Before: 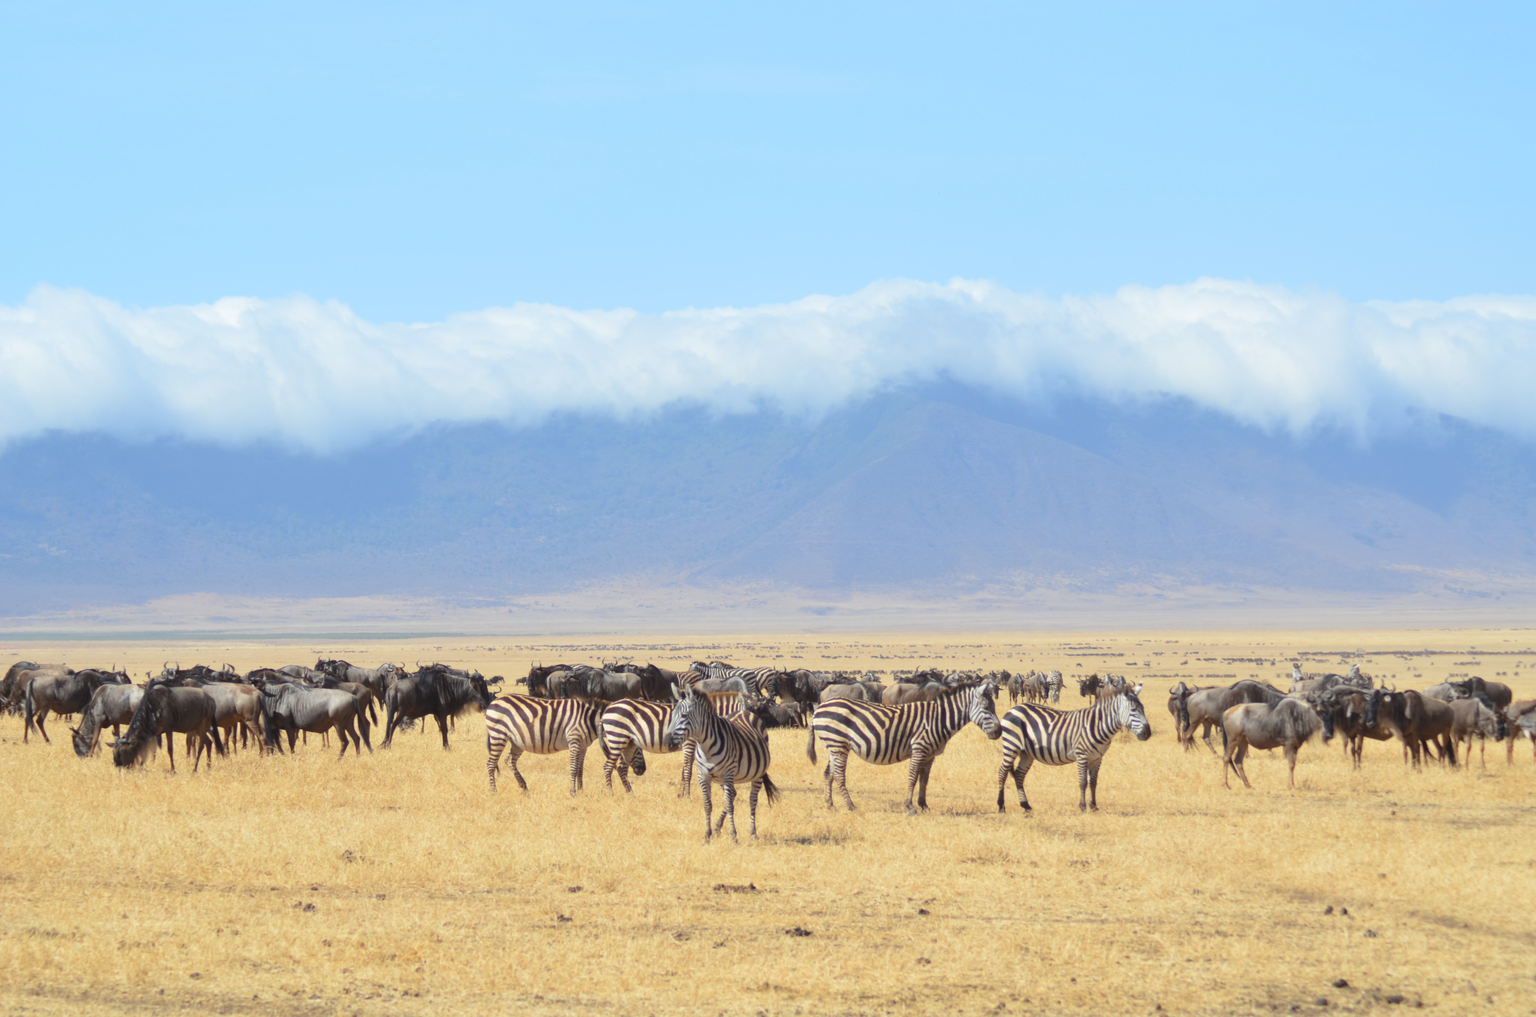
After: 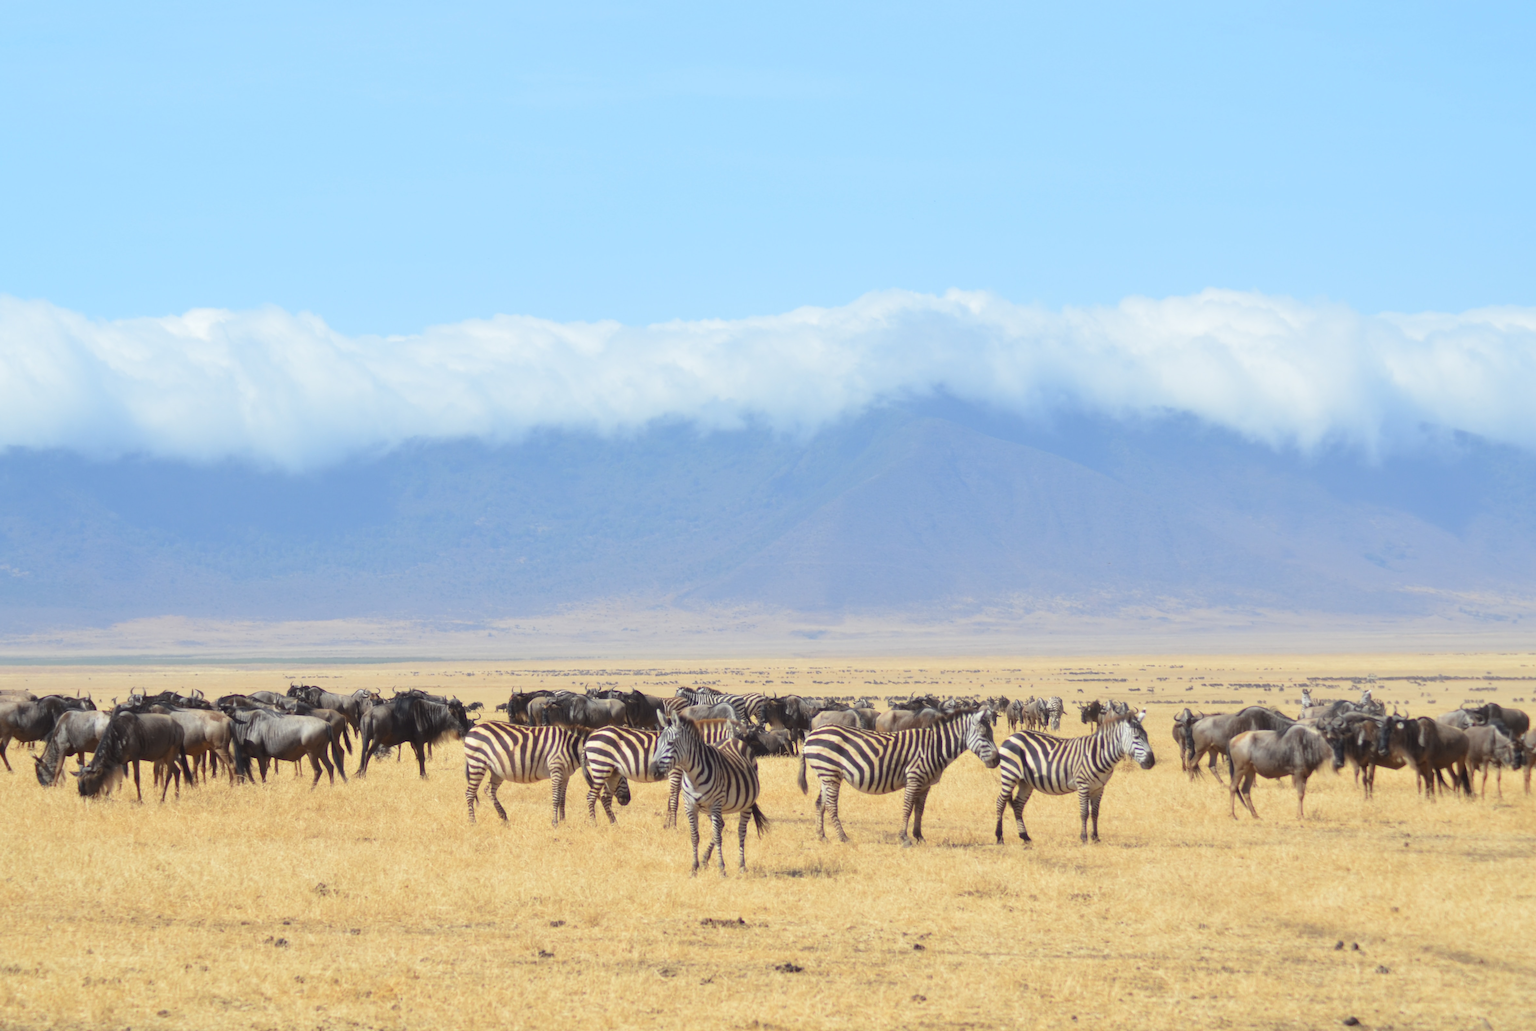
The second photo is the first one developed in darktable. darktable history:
sharpen: radius 2.883, amount 0.868, threshold 47.523
crop and rotate: left 2.536%, right 1.107%, bottom 2.246%
